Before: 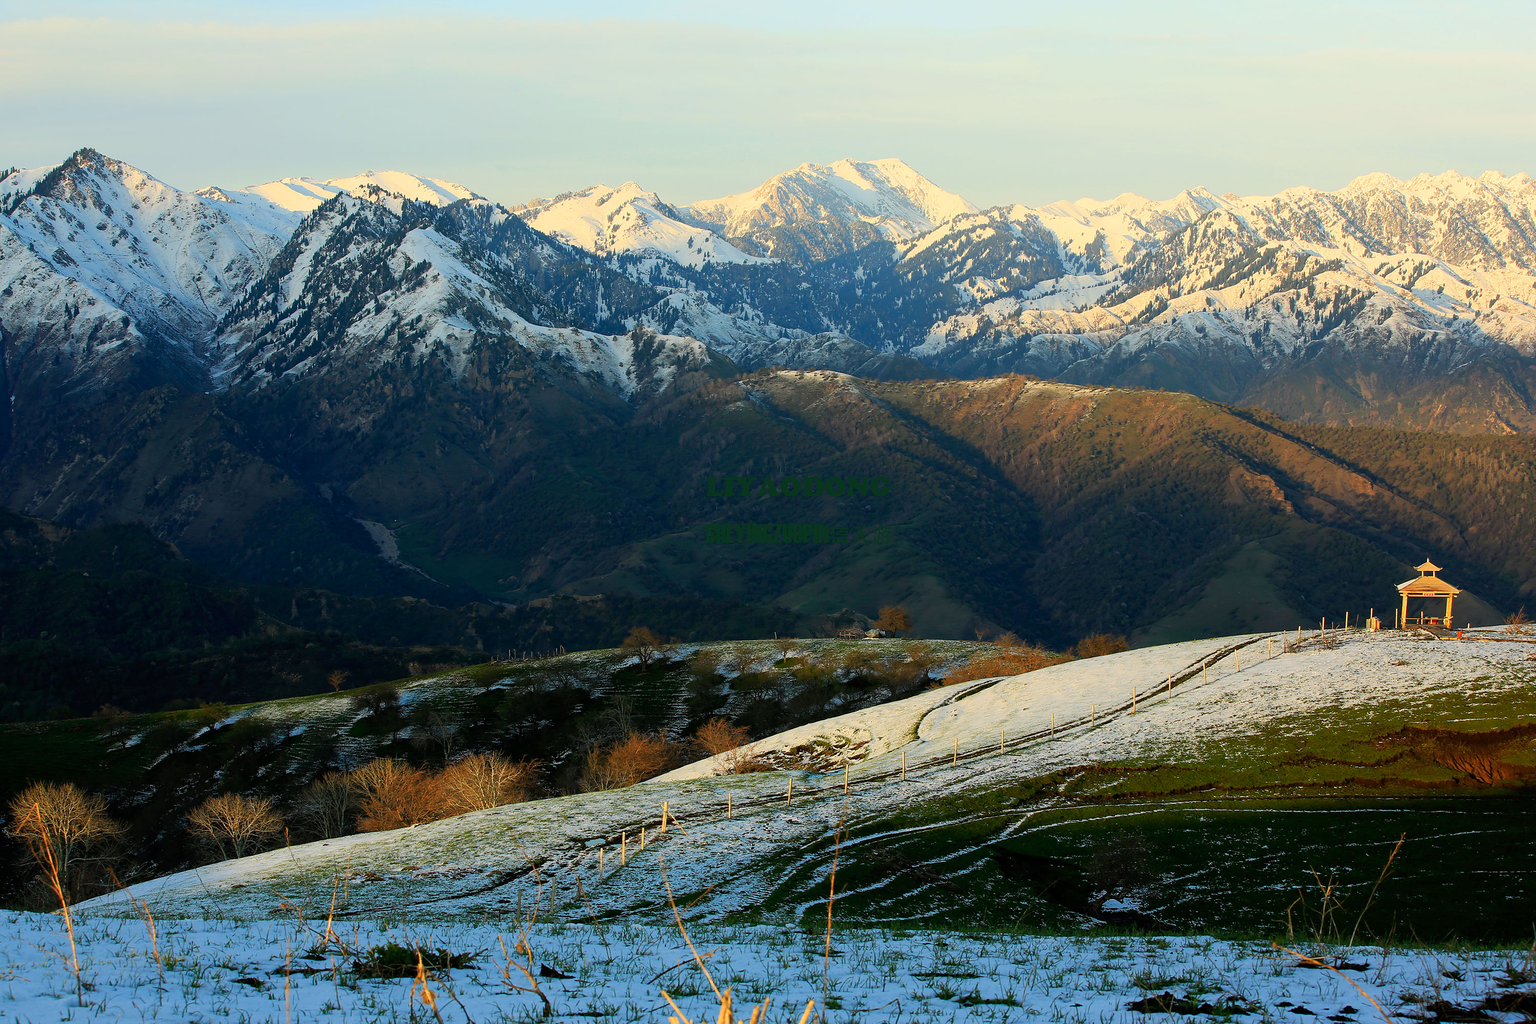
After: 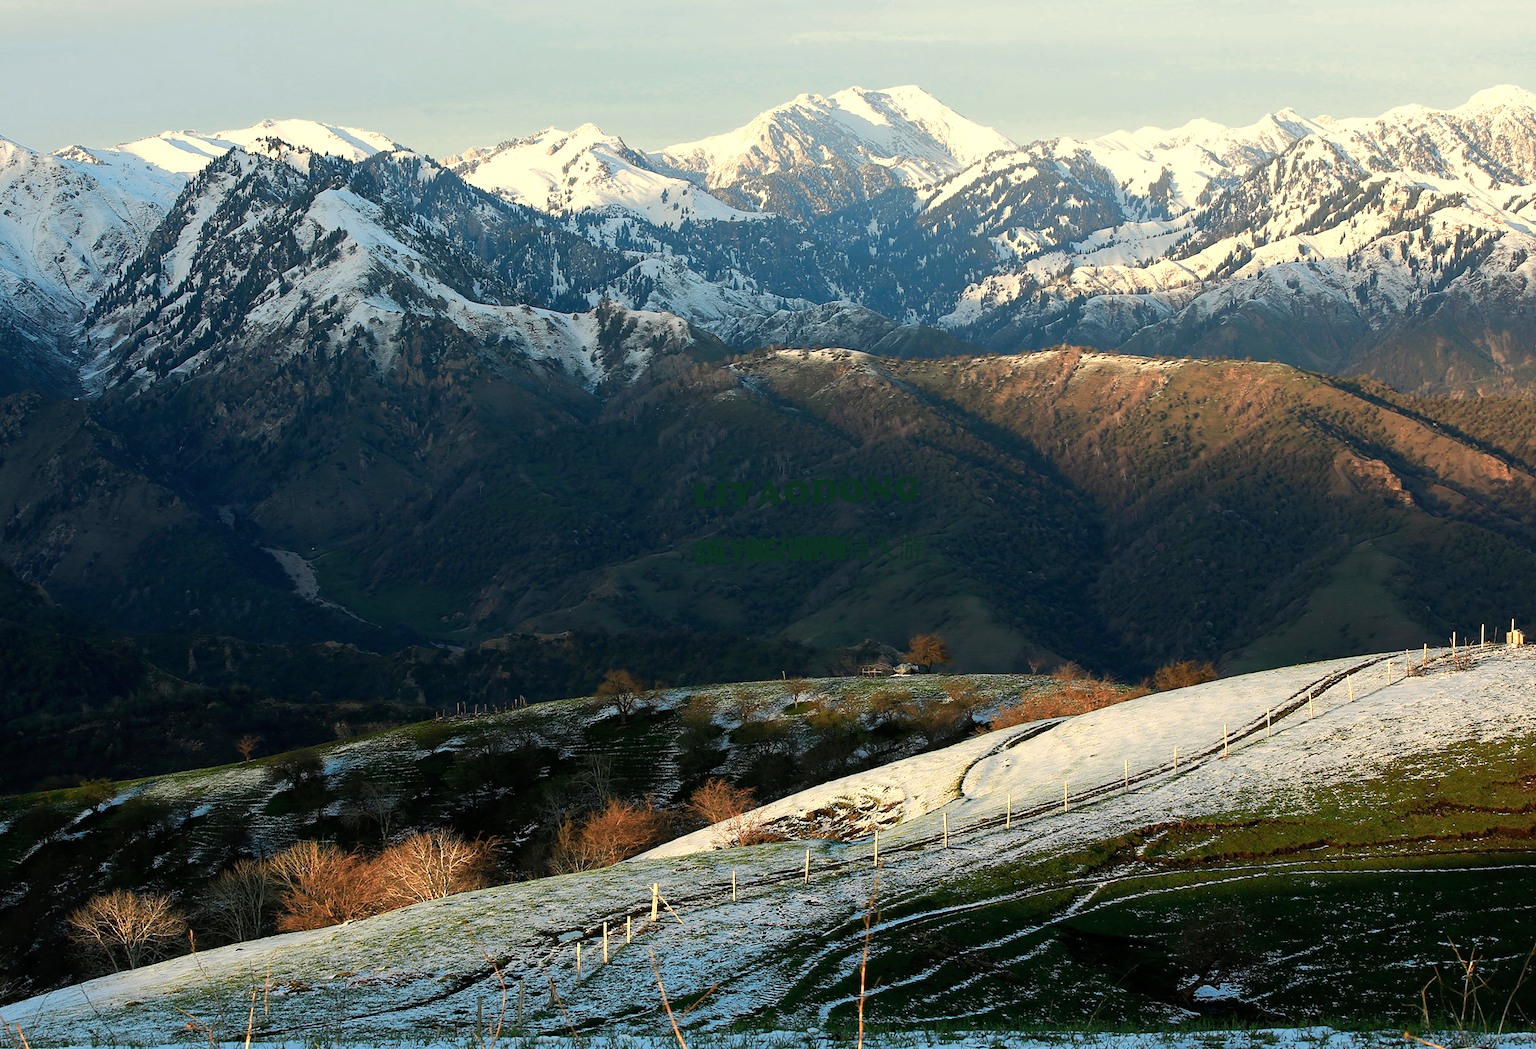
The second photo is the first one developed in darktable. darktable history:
color zones: curves: ch0 [(0.018, 0.548) (0.224, 0.64) (0.425, 0.447) (0.675, 0.575) (0.732, 0.579)]; ch1 [(0.066, 0.487) (0.25, 0.5) (0.404, 0.43) (0.75, 0.421) (0.956, 0.421)]; ch2 [(0.044, 0.561) (0.215, 0.465) (0.399, 0.544) (0.465, 0.548) (0.614, 0.447) (0.724, 0.43) (0.882, 0.623) (0.956, 0.632)]
crop and rotate: left 10.071%, top 10.071%, right 10.02%, bottom 10.02%
rotate and perspective: rotation -1.77°, lens shift (horizontal) 0.004, automatic cropping off
